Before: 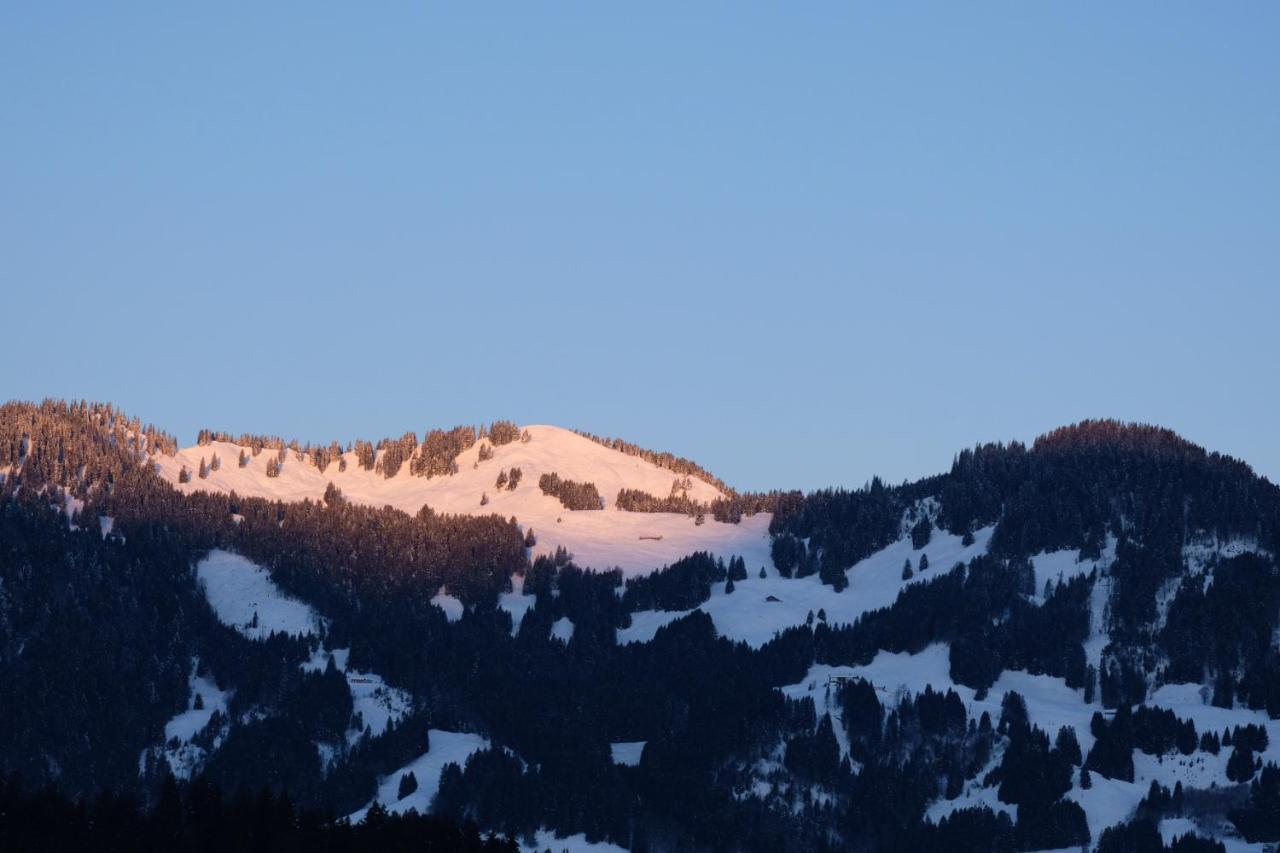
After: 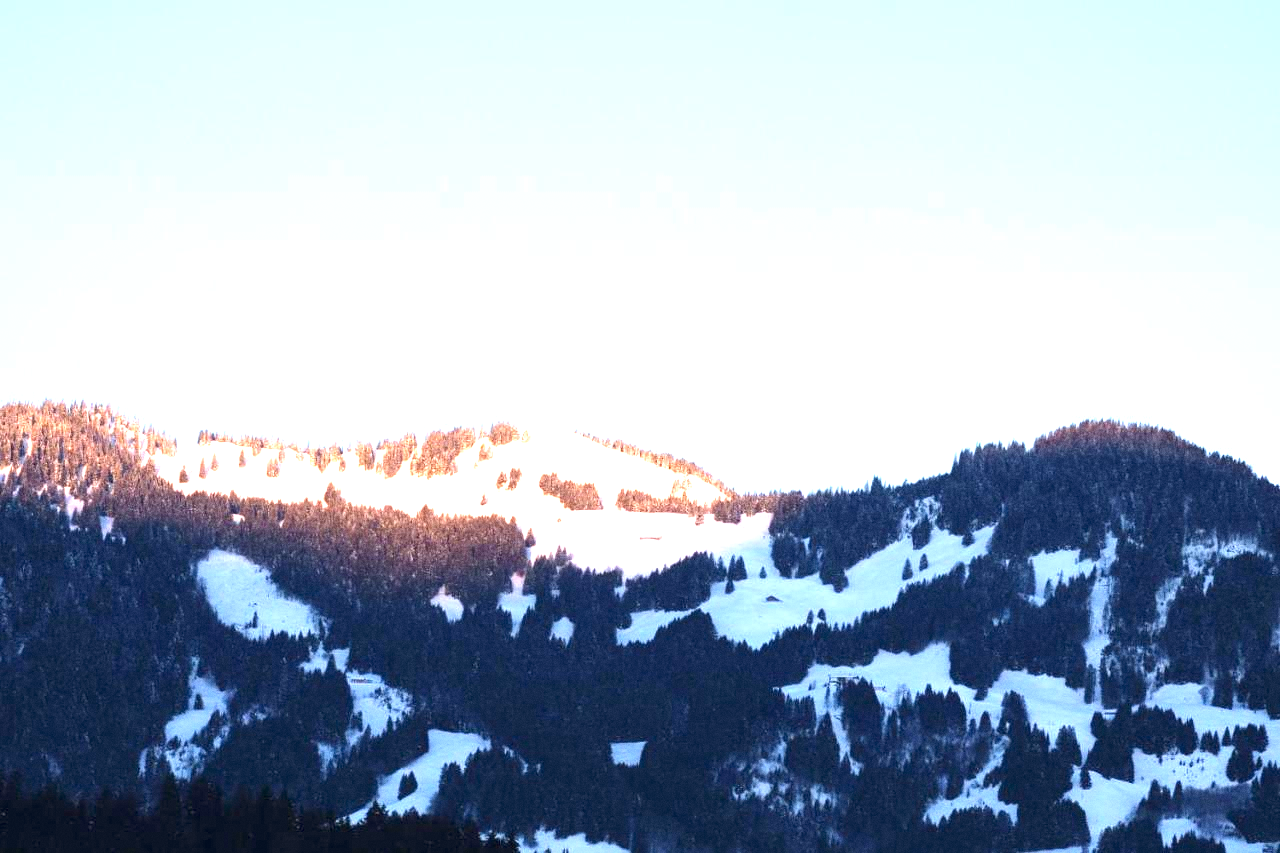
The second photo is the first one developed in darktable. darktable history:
exposure: exposure 2 EV, compensate highlight preservation false
grain: coarseness 3.21 ISO
